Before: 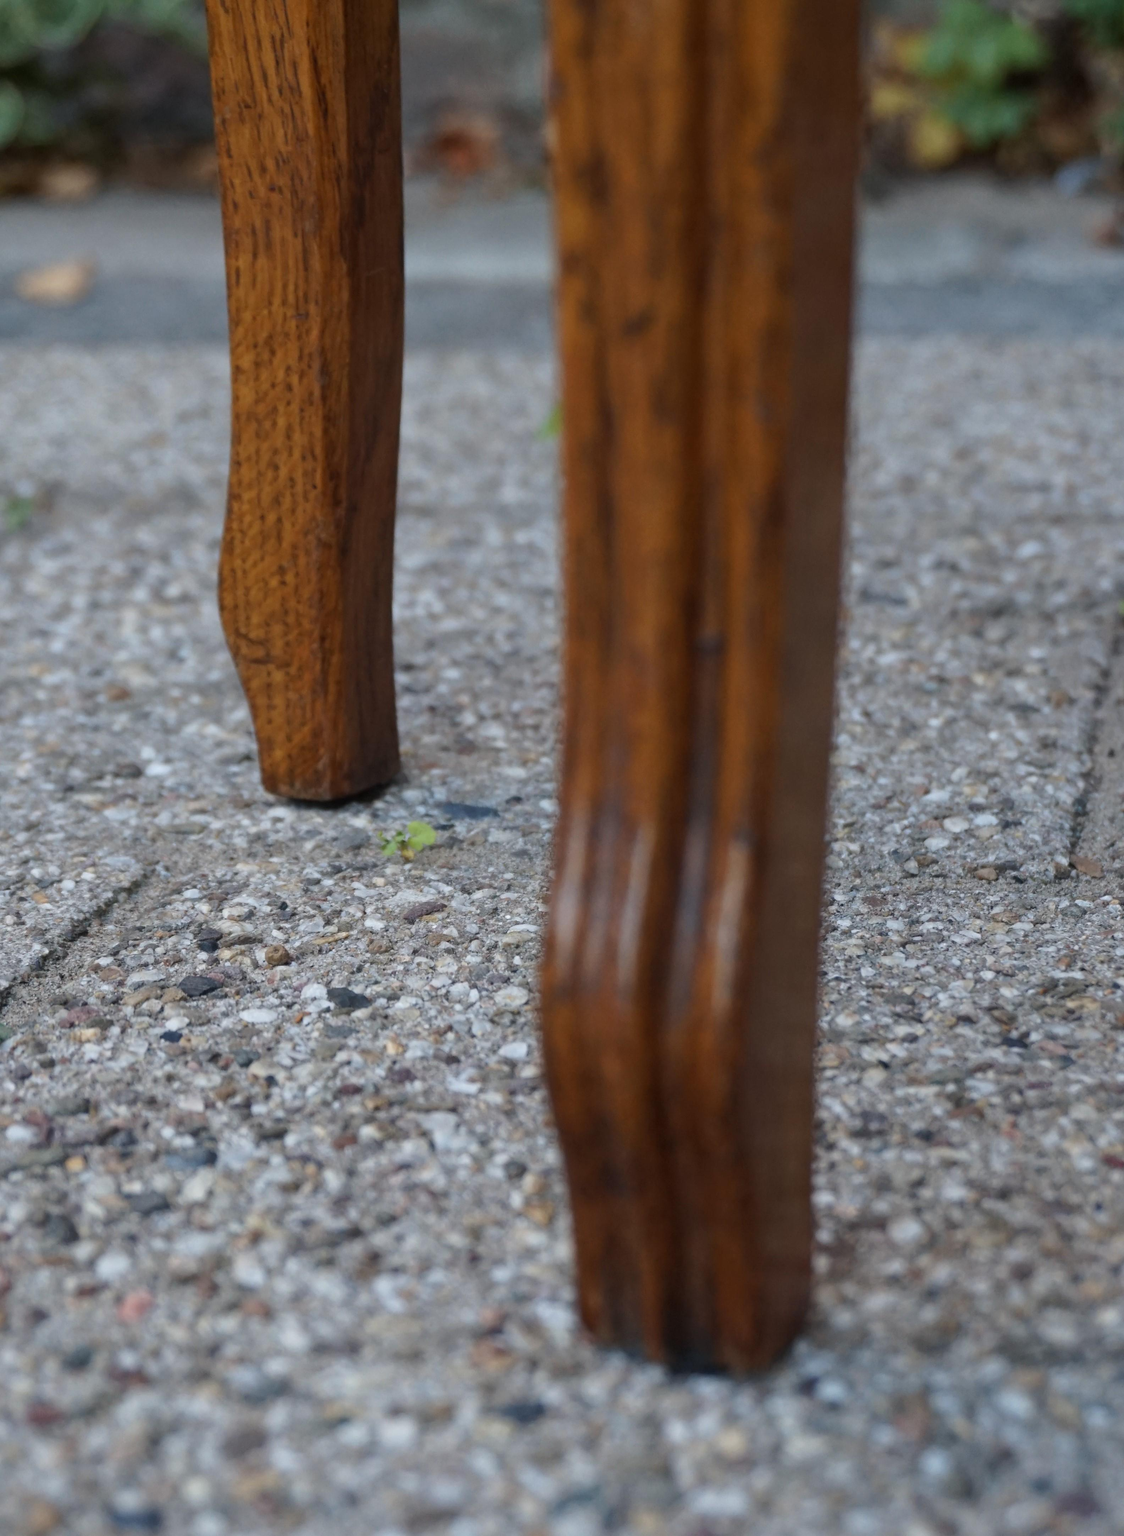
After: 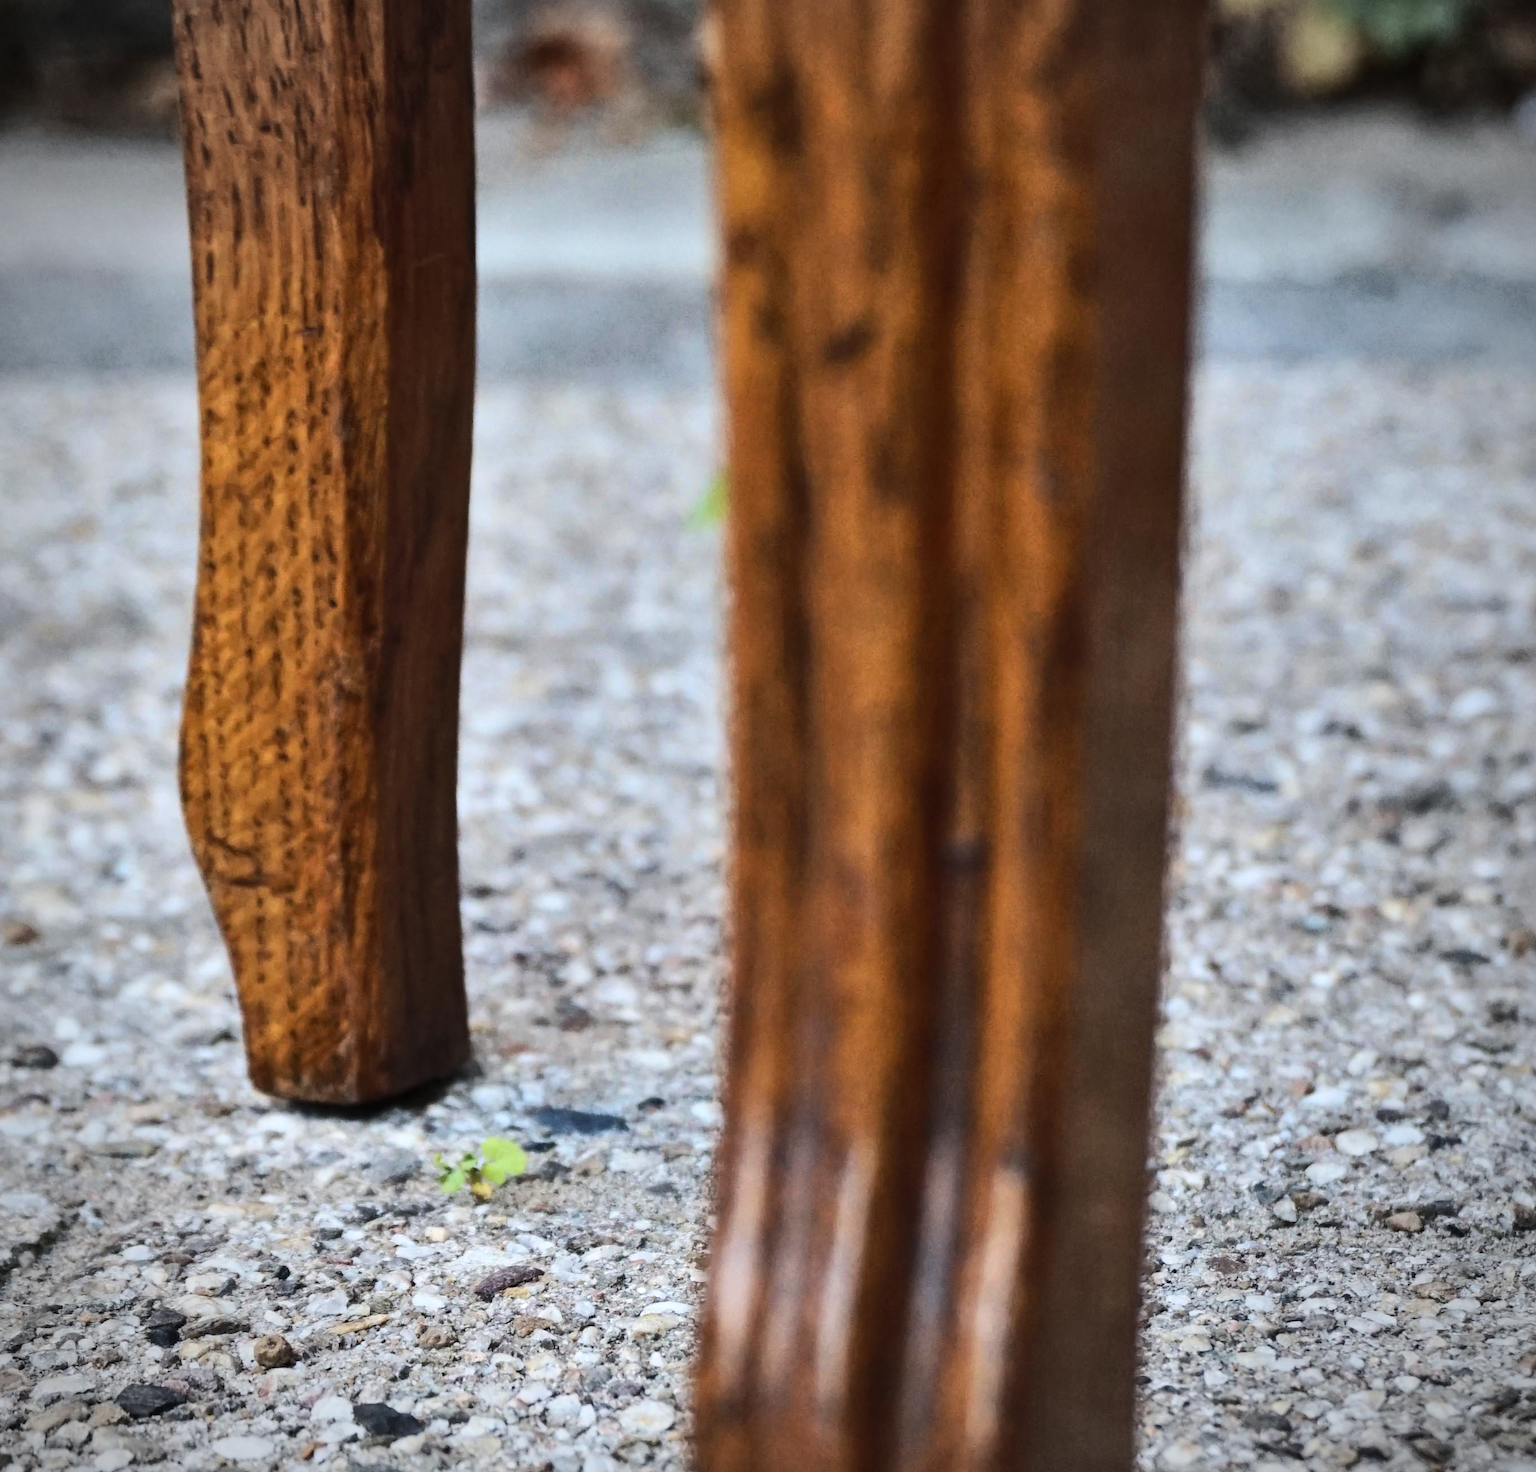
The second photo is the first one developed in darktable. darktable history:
base curve: curves: ch0 [(0, 0) (0.036, 0.025) (0.121, 0.166) (0.206, 0.329) (0.605, 0.79) (1, 1)]
crop and rotate: left 9.464%, top 7.123%, right 4.878%, bottom 32.801%
local contrast: highlights 101%, shadows 98%, detail 120%, midtone range 0.2
tone equalizer: smoothing diameter 24.83%, edges refinement/feathering 8.56, preserve details guided filter
contrast brightness saturation: contrast 0.205, brightness 0.151, saturation 0.137
vignetting: on, module defaults
shadows and highlights: low approximation 0.01, soften with gaussian
